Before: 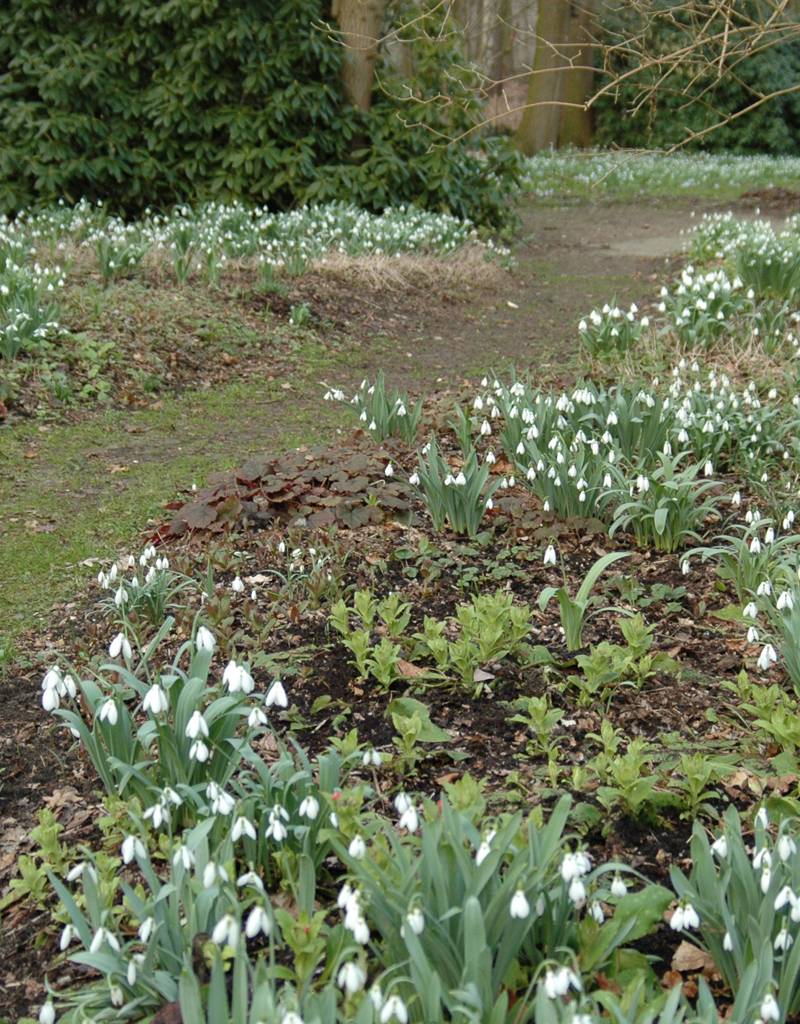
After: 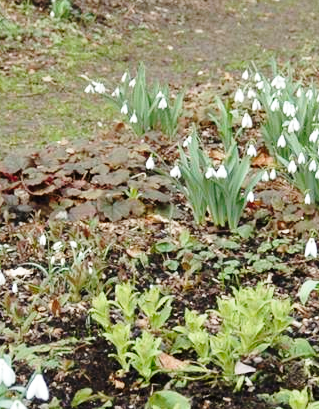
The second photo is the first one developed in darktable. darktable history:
base curve: curves: ch0 [(0, 0) (0.028, 0.03) (0.121, 0.232) (0.46, 0.748) (0.859, 0.968) (1, 1)], preserve colors none
crop: left 30%, top 30%, right 30%, bottom 30%
